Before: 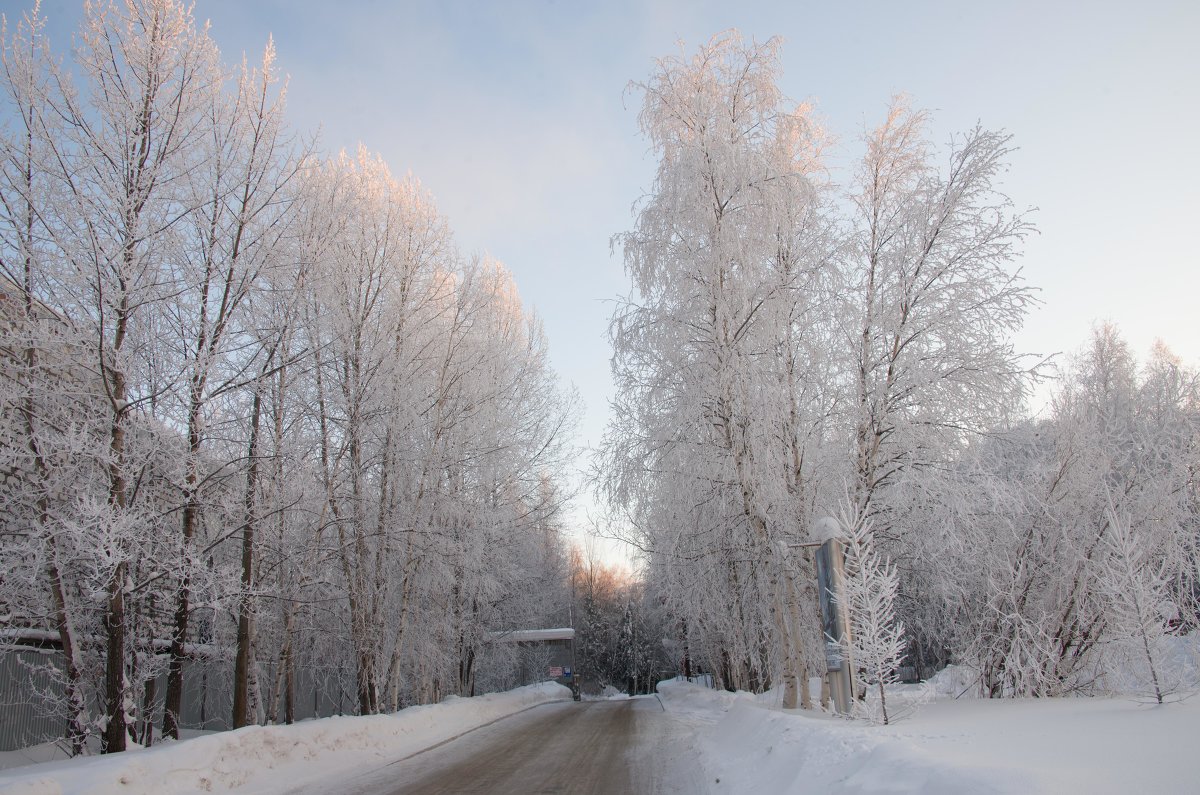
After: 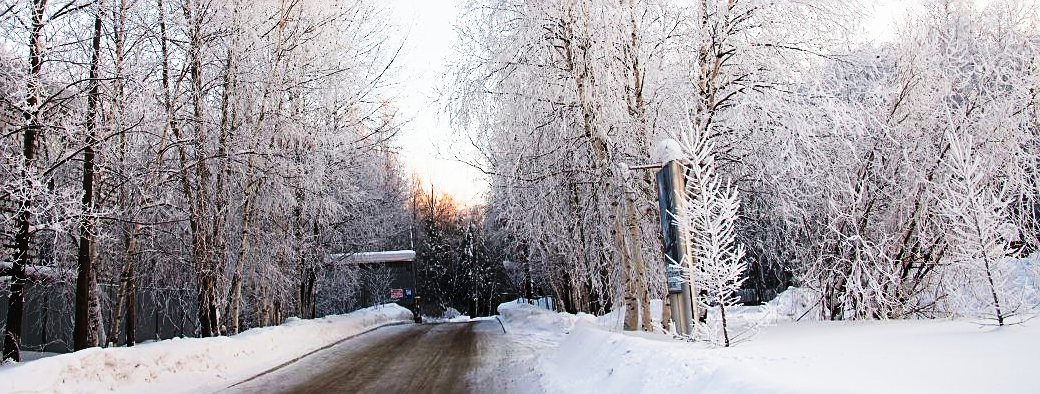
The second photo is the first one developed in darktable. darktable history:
tone curve: curves: ch0 [(0, 0) (0.003, 0.001) (0.011, 0.005) (0.025, 0.01) (0.044, 0.016) (0.069, 0.019) (0.1, 0.024) (0.136, 0.03) (0.177, 0.045) (0.224, 0.071) (0.277, 0.122) (0.335, 0.202) (0.399, 0.326) (0.468, 0.471) (0.543, 0.638) (0.623, 0.798) (0.709, 0.913) (0.801, 0.97) (0.898, 0.983) (1, 1)], preserve colors none
sharpen: on, module defaults
crop and rotate: left 13.309%, top 47.621%, bottom 2.817%
